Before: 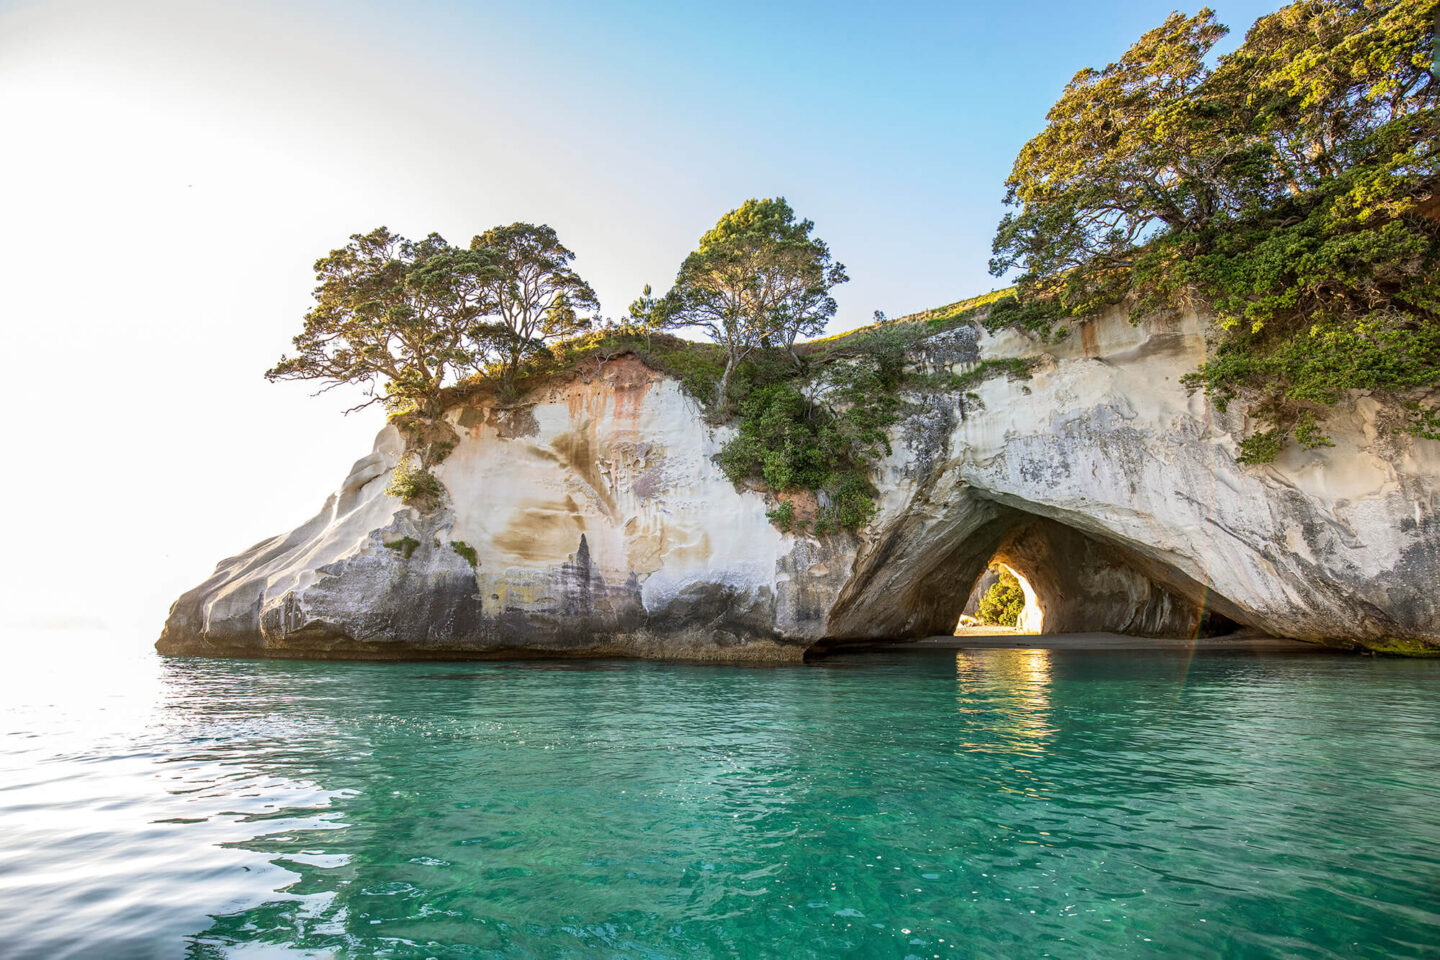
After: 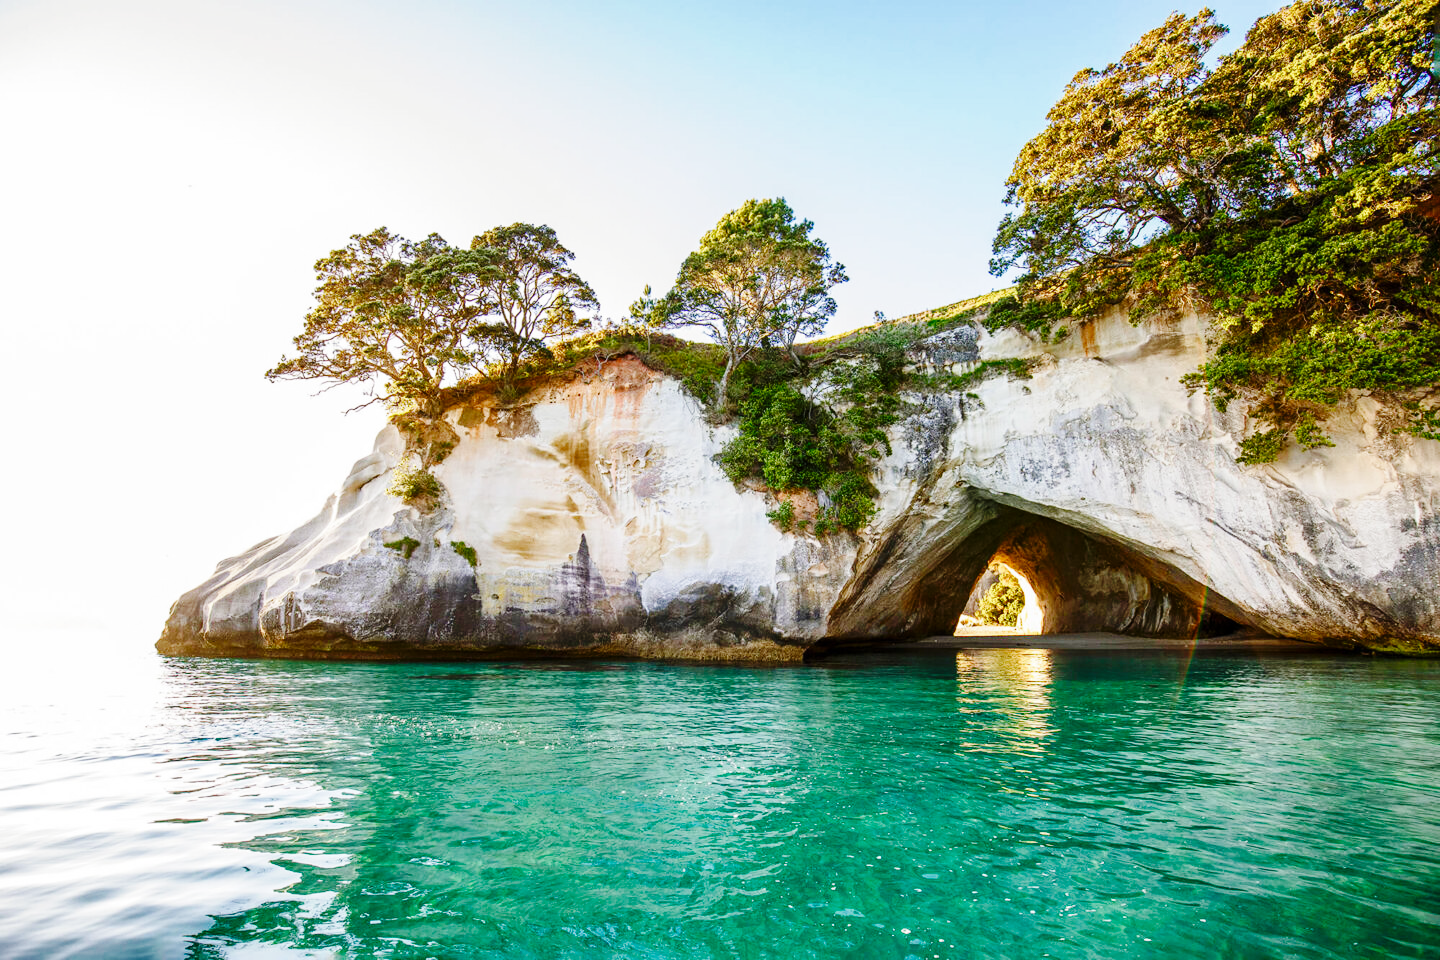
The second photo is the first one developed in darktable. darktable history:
color balance rgb: perceptual saturation grading › global saturation 20%, perceptual saturation grading › highlights -50.472%, perceptual saturation grading › shadows 30.986%, global vibrance 20%
base curve: curves: ch0 [(0, 0) (0.036, 0.025) (0.121, 0.166) (0.206, 0.329) (0.605, 0.79) (1, 1)], preserve colors none
